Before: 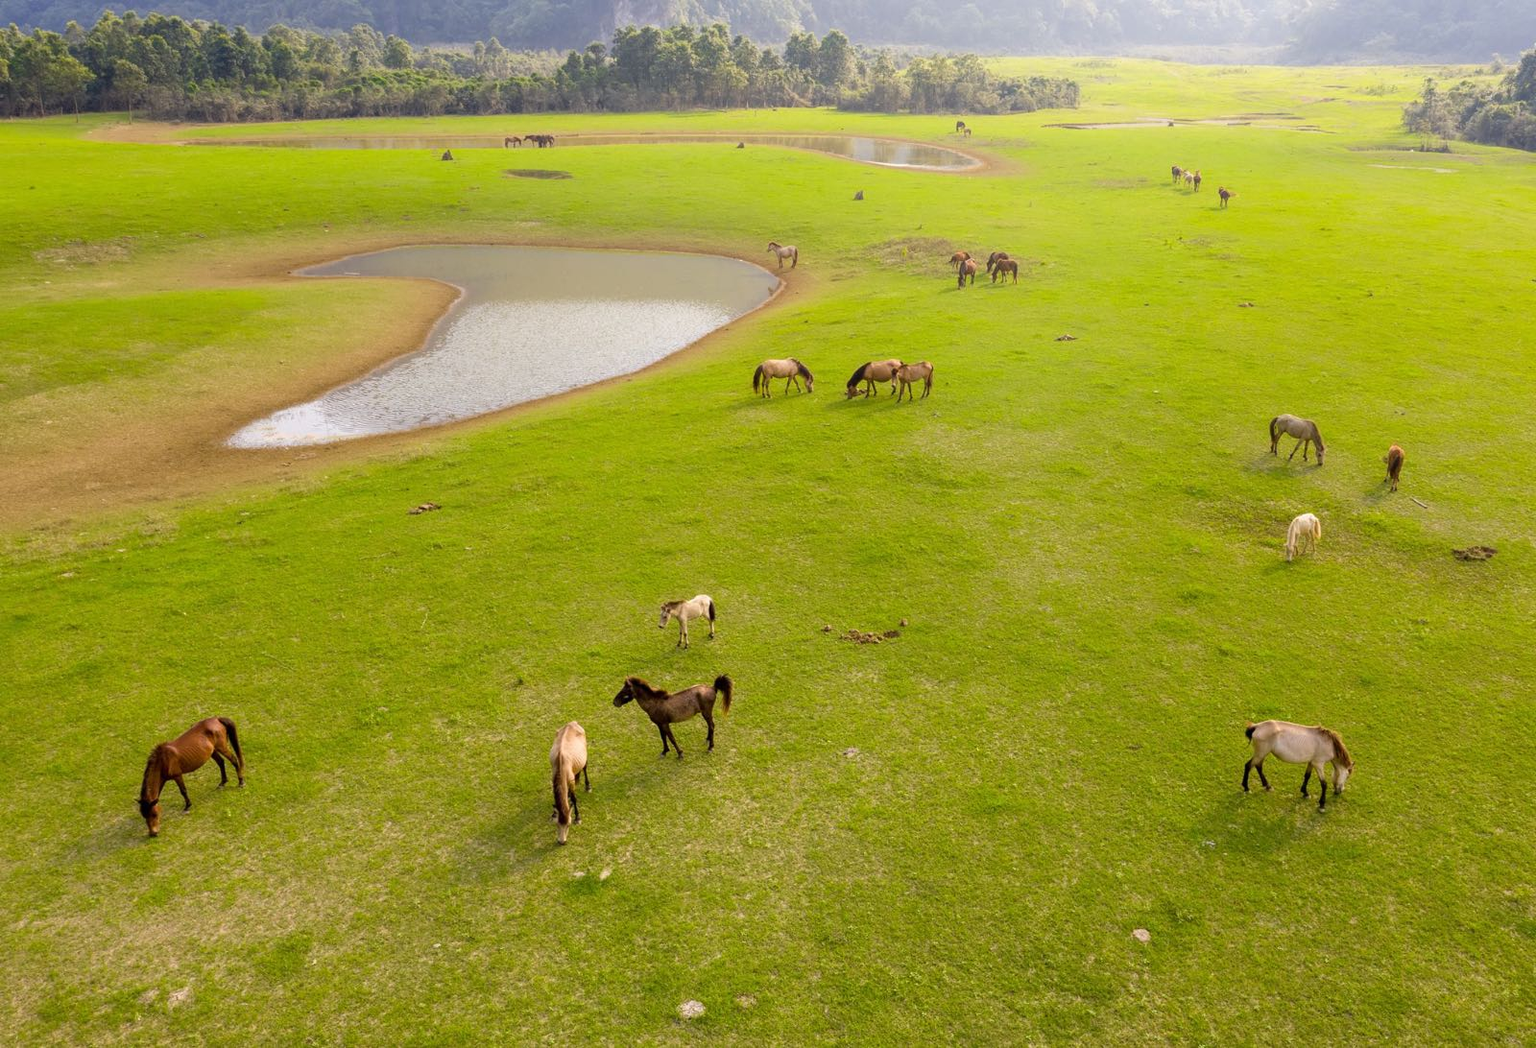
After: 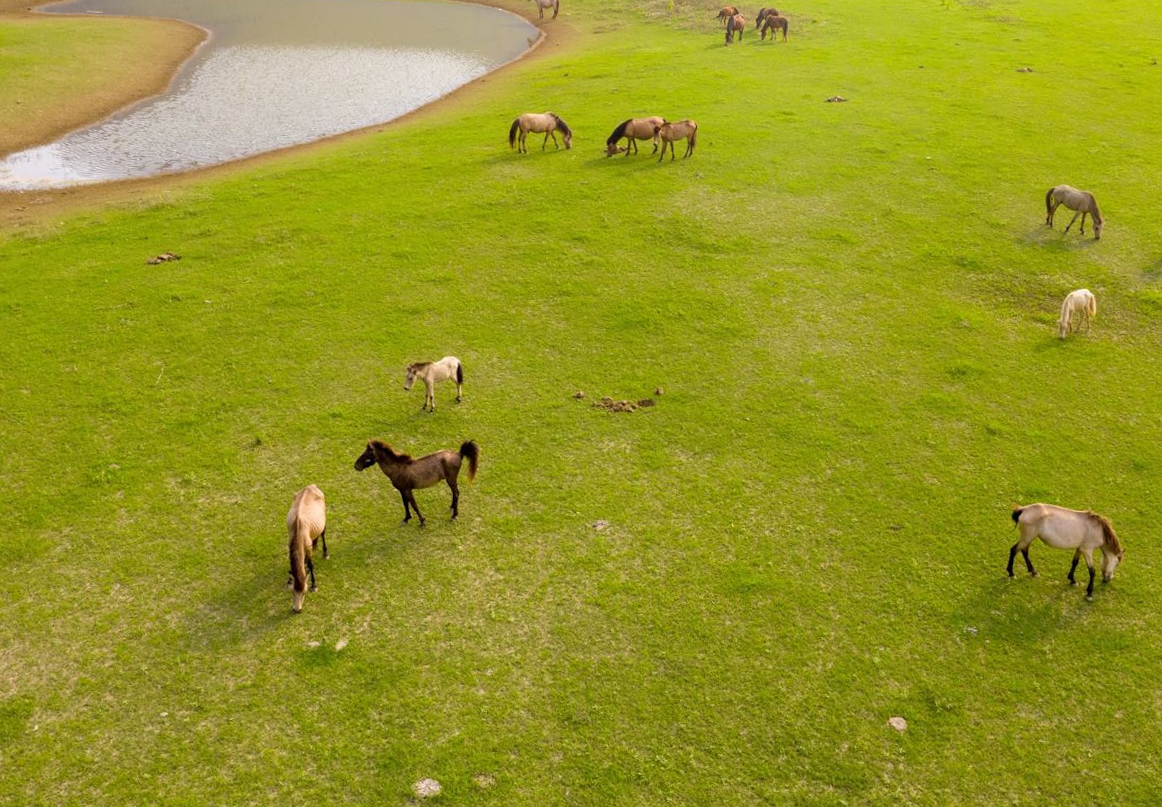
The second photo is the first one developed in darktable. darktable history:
rotate and perspective: rotation 1.57°, crop left 0.018, crop right 0.982, crop top 0.039, crop bottom 0.961
crop: left 16.871%, top 22.857%, right 9.116%
